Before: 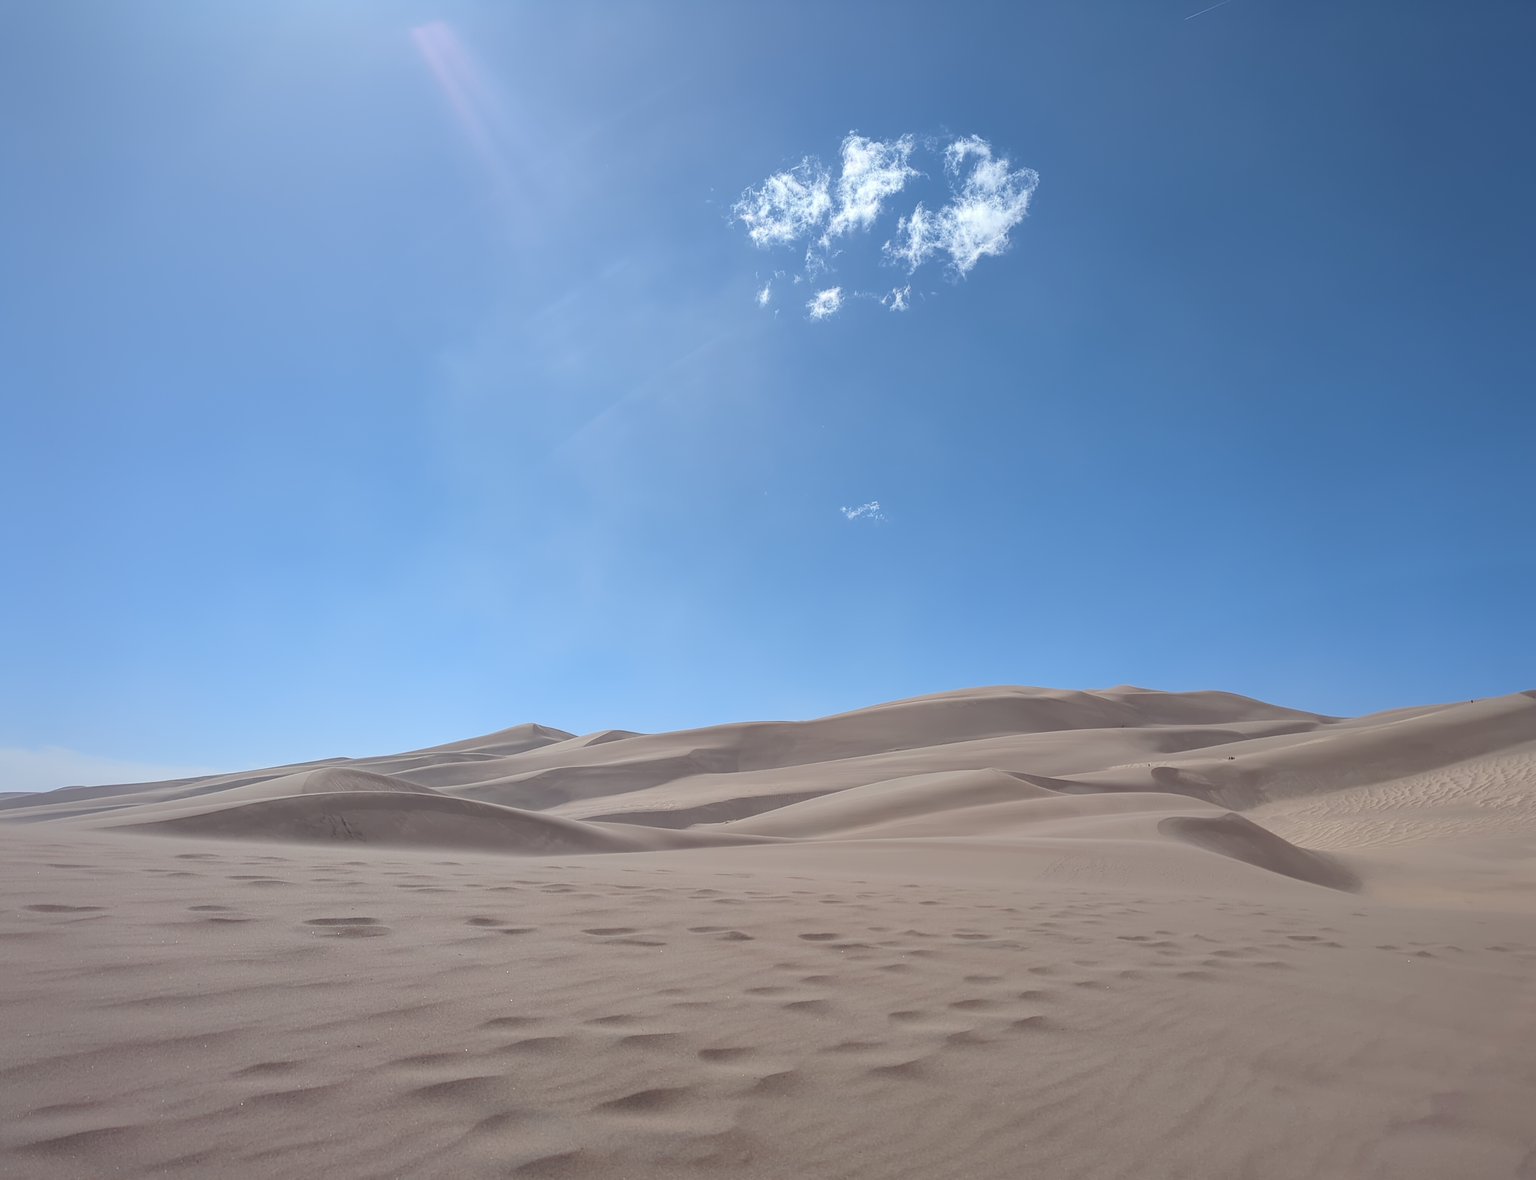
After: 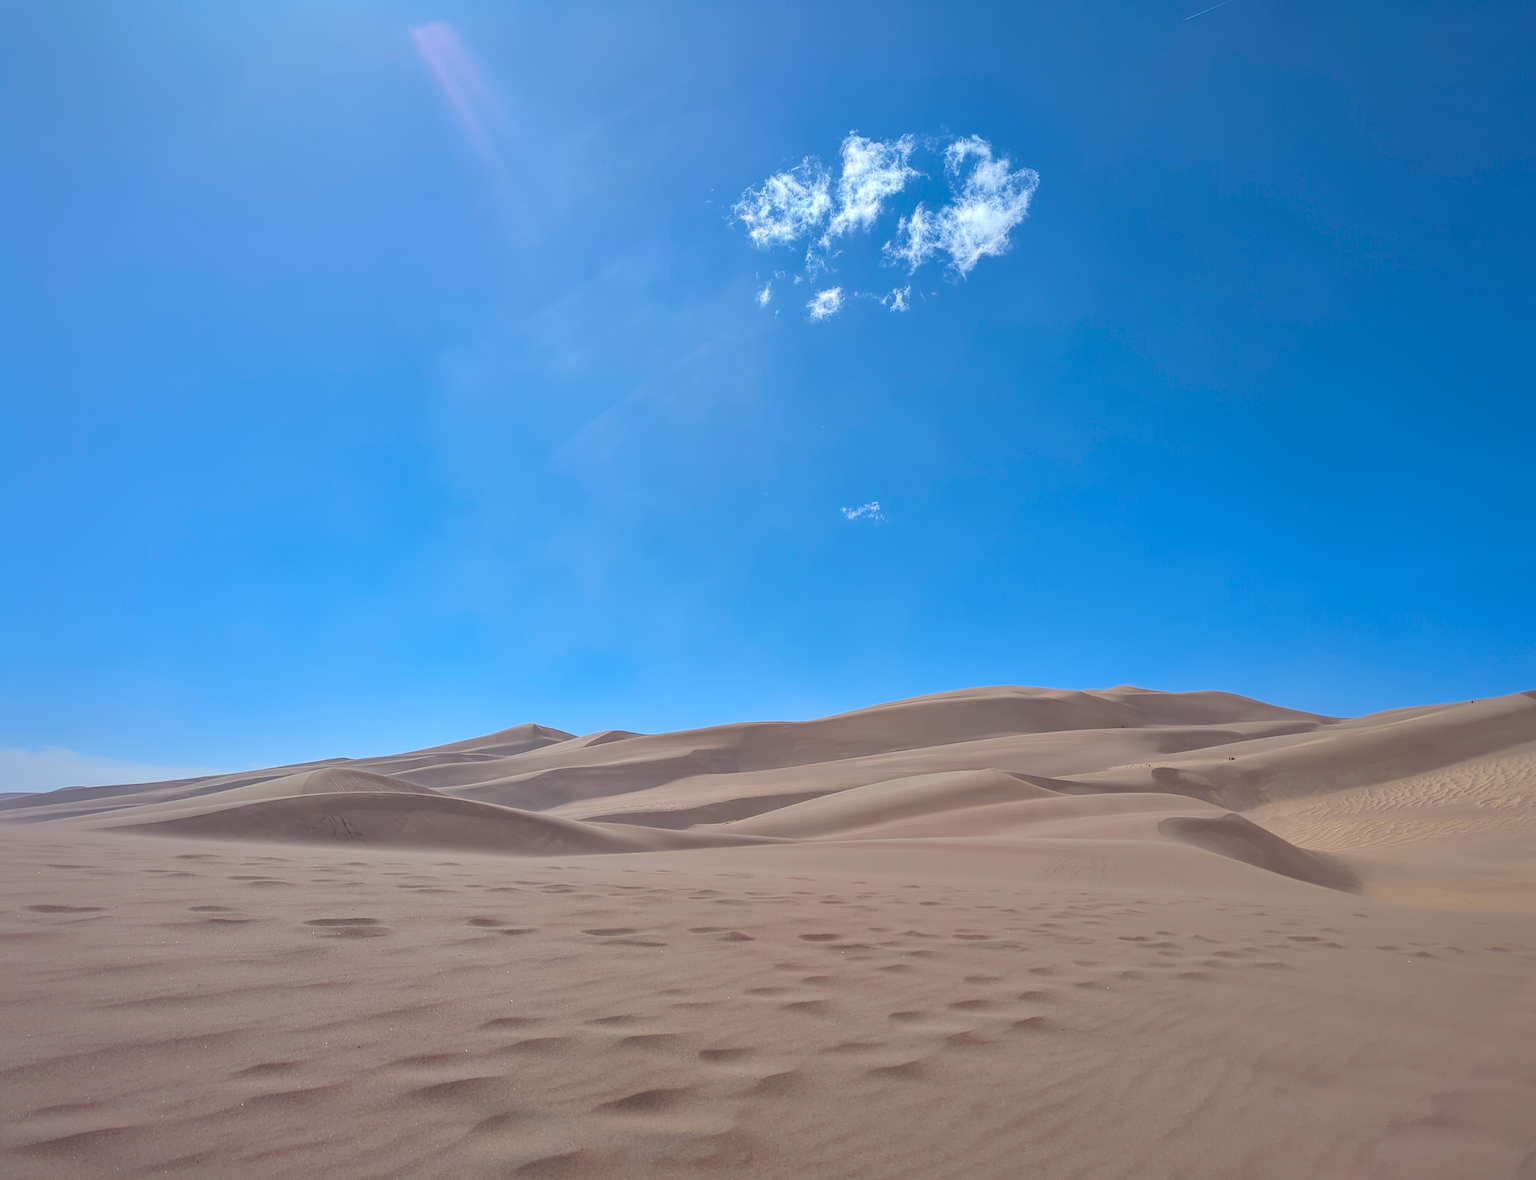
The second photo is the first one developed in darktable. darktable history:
color balance rgb: perceptual saturation grading › global saturation 25%, global vibrance 20%
shadows and highlights: on, module defaults
color balance: output saturation 120%
